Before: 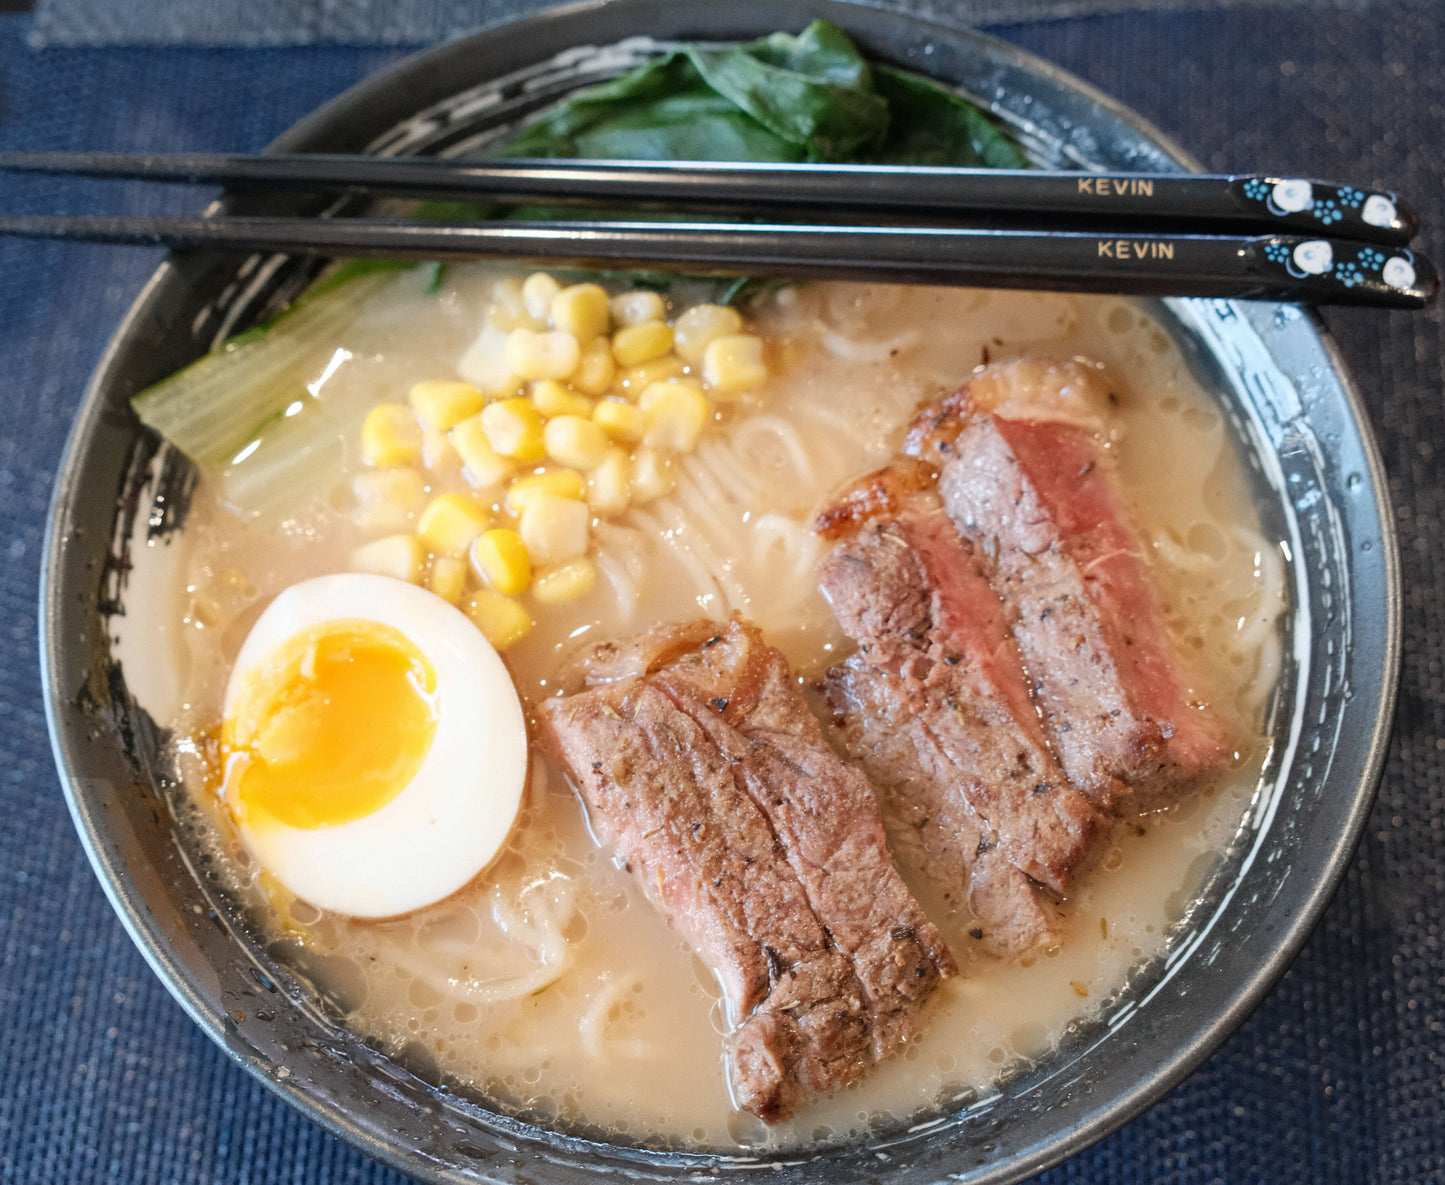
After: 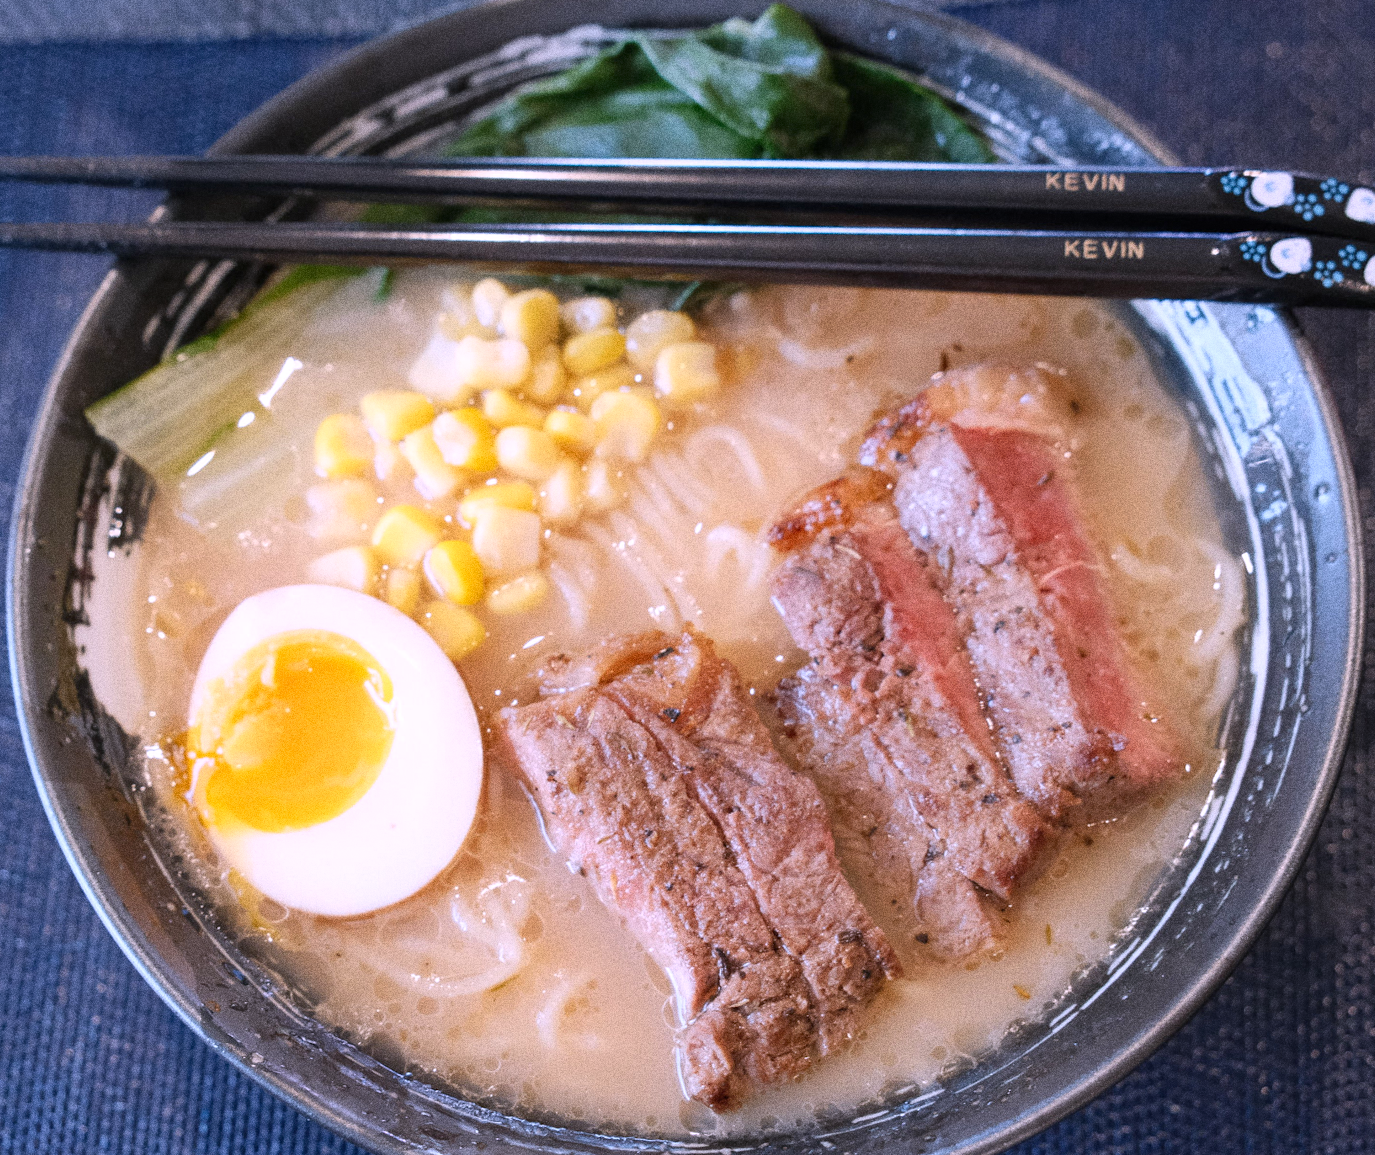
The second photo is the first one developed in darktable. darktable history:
rotate and perspective: rotation 0.074°, lens shift (vertical) 0.096, lens shift (horizontal) -0.041, crop left 0.043, crop right 0.952, crop top 0.024, crop bottom 0.979
grain: coarseness 0.09 ISO, strength 40%
white balance: red 1.042, blue 1.17
